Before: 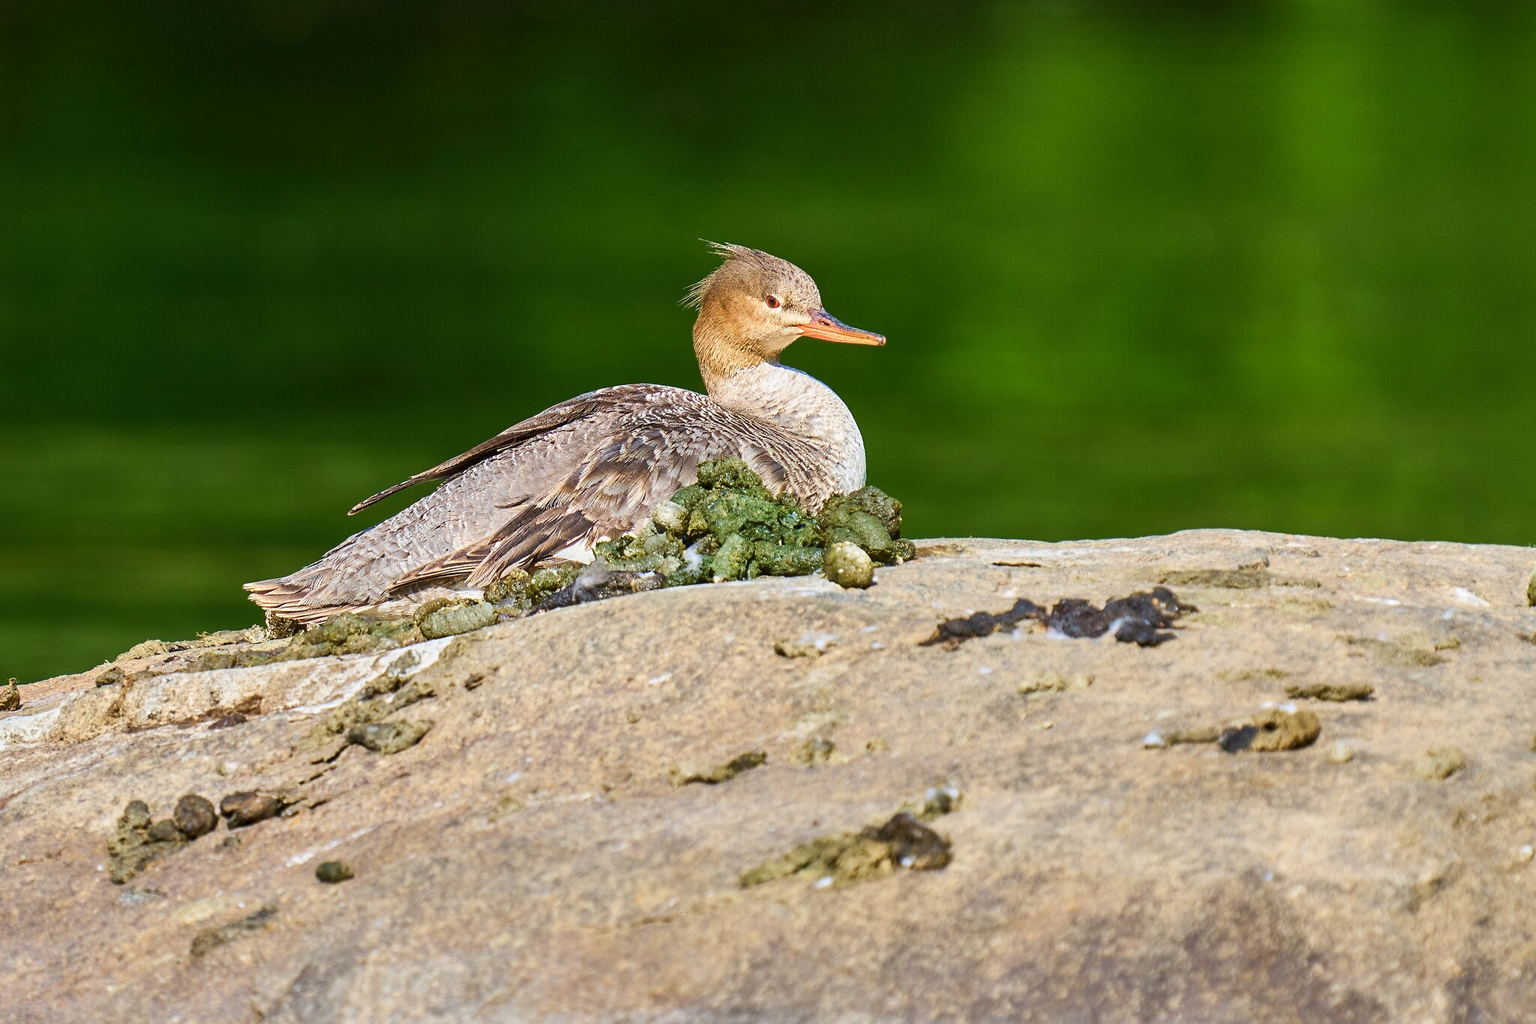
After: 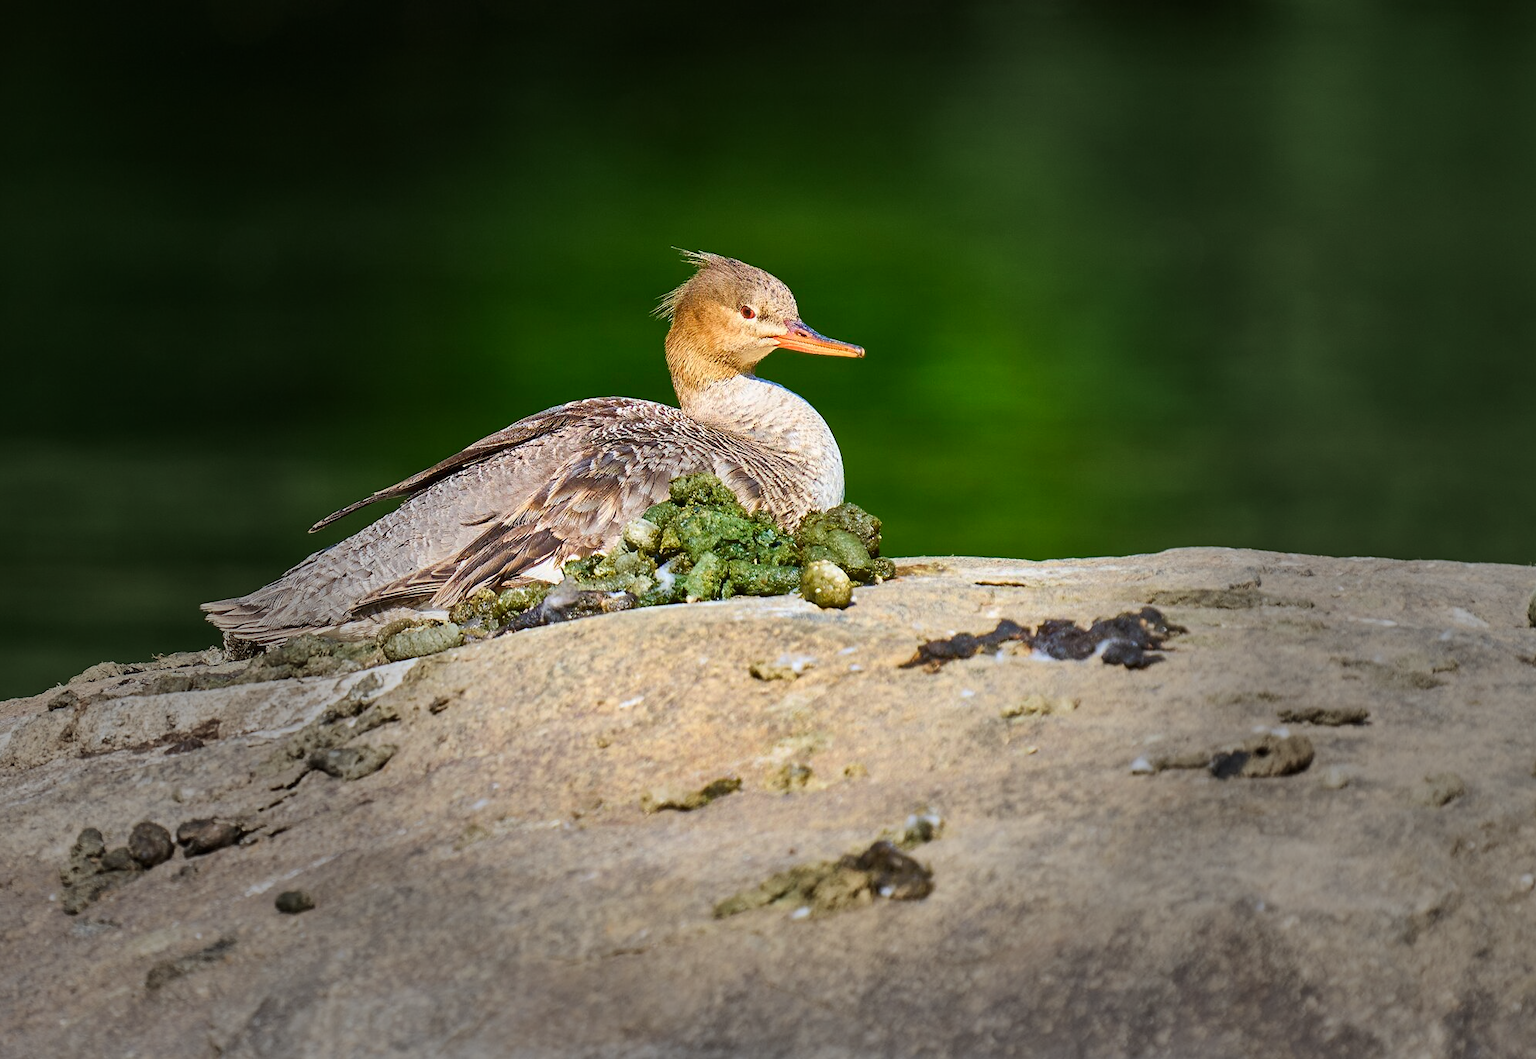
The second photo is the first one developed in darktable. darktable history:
crop and rotate: left 3.238%
contrast brightness saturation: contrast 0.08, saturation 0.2
vignetting: fall-off start 31.28%, fall-off radius 34.64%, brightness -0.575
